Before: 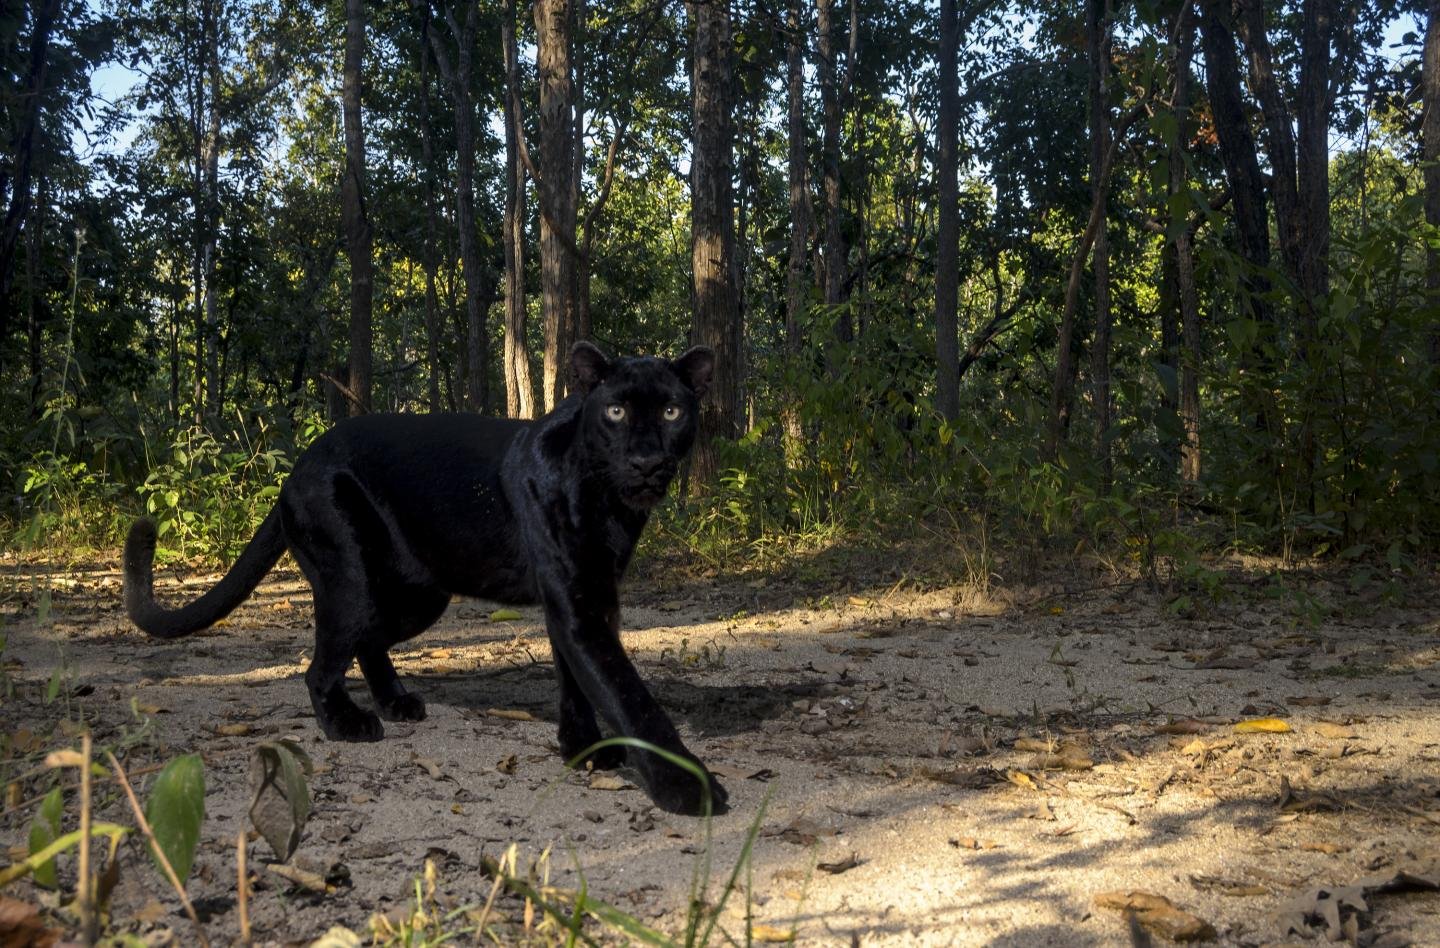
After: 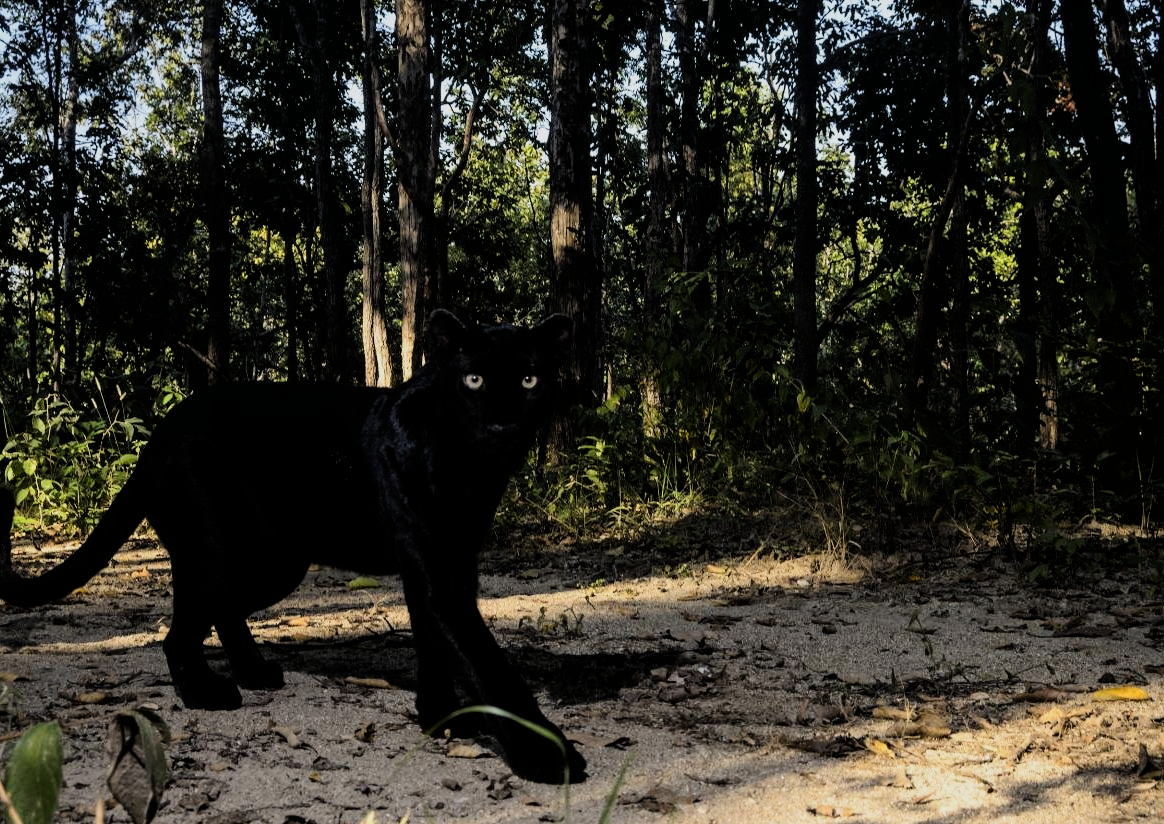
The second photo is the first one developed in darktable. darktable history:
filmic rgb: black relative exposure -5 EV, hardness 2.88, contrast 1.4, highlights saturation mix -20%
crop: left 9.929%, top 3.475%, right 9.188%, bottom 9.529%
